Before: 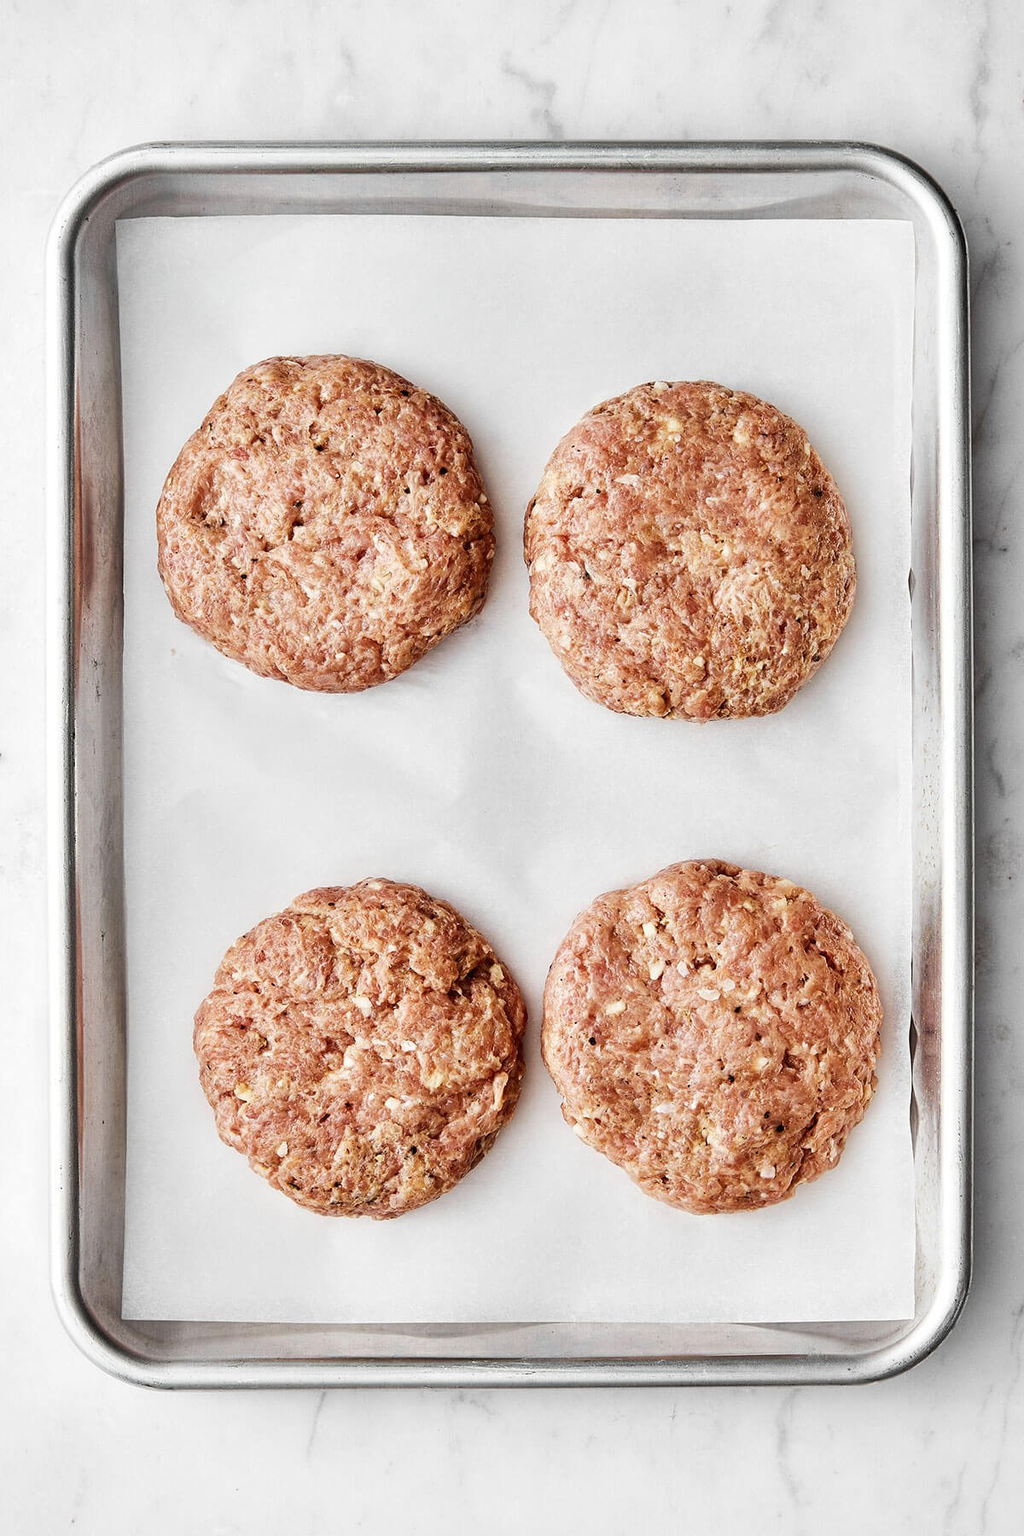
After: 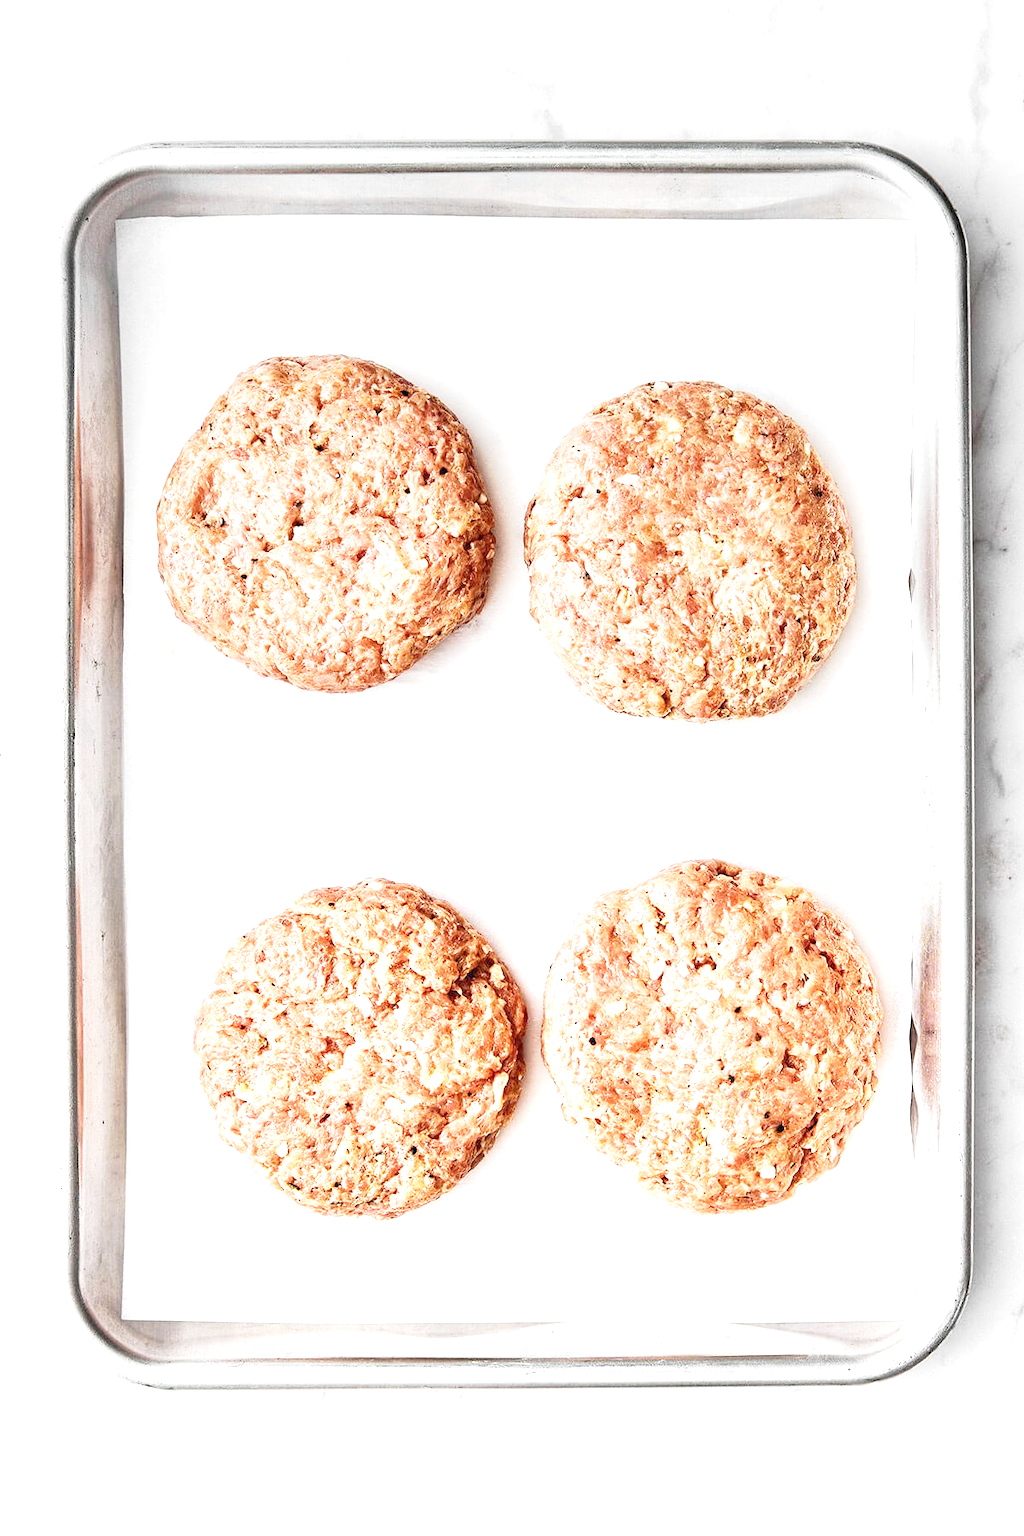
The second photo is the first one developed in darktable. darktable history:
tone equalizer: on, module defaults
exposure: black level correction 0, exposure 1.2 EV, compensate exposure bias true, compensate highlight preservation false
base curve: curves: ch0 [(0, 0) (0.204, 0.334) (0.55, 0.733) (1, 1)], preserve colors none
graduated density: on, module defaults
